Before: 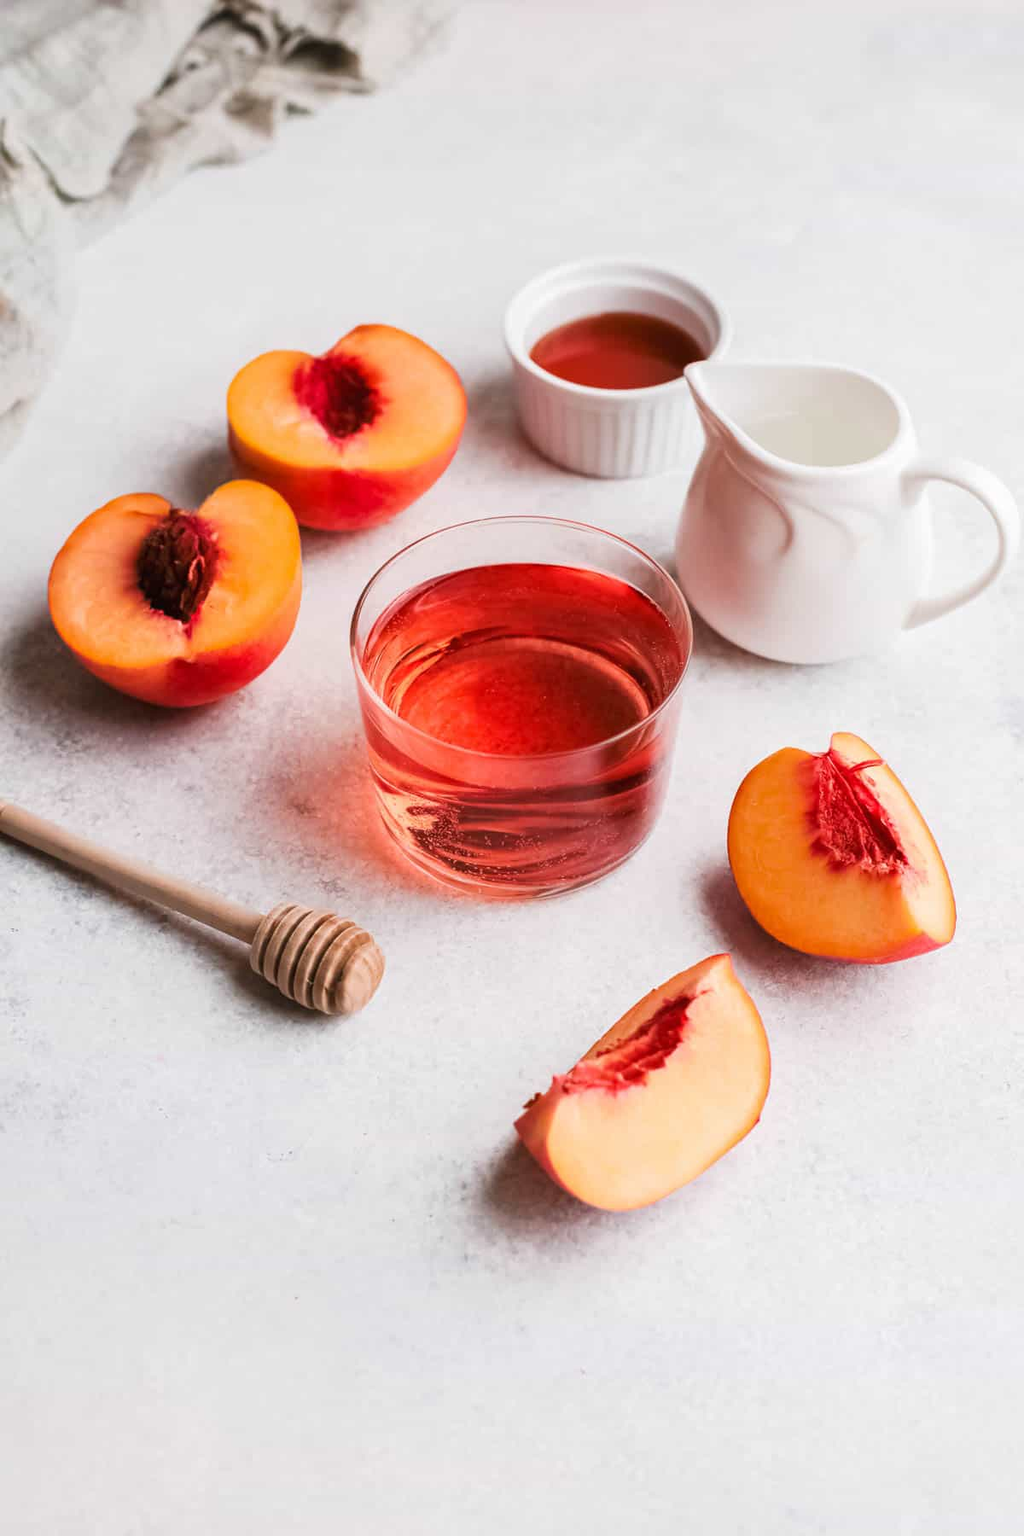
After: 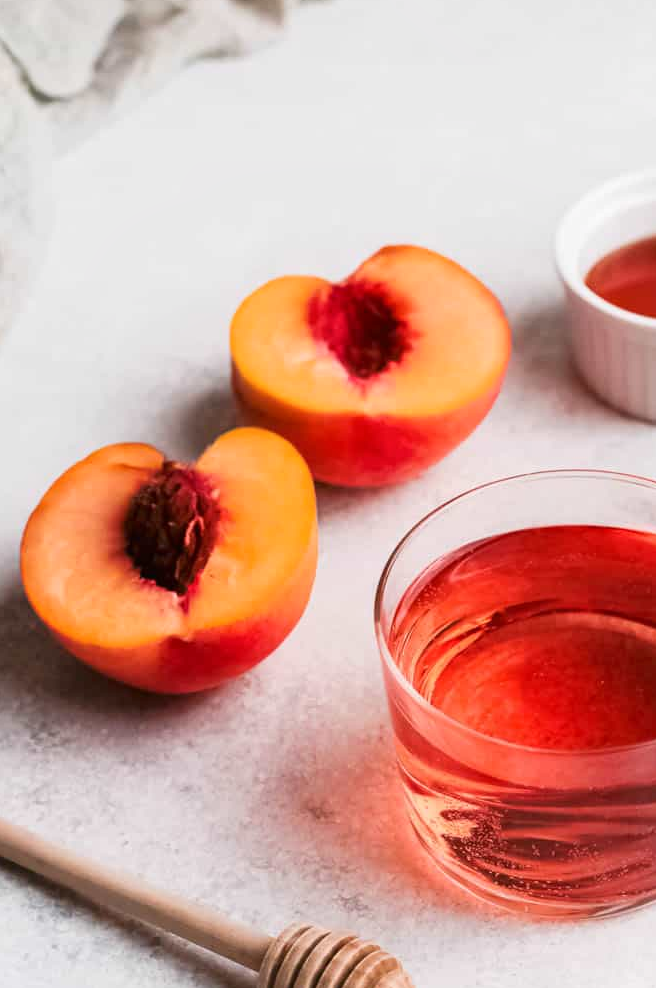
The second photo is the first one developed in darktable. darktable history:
shadows and highlights: shadows -30, highlights 30
crop and rotate: left 3.047%, top 7.509%, right 42.236%, bottom 37.598%
